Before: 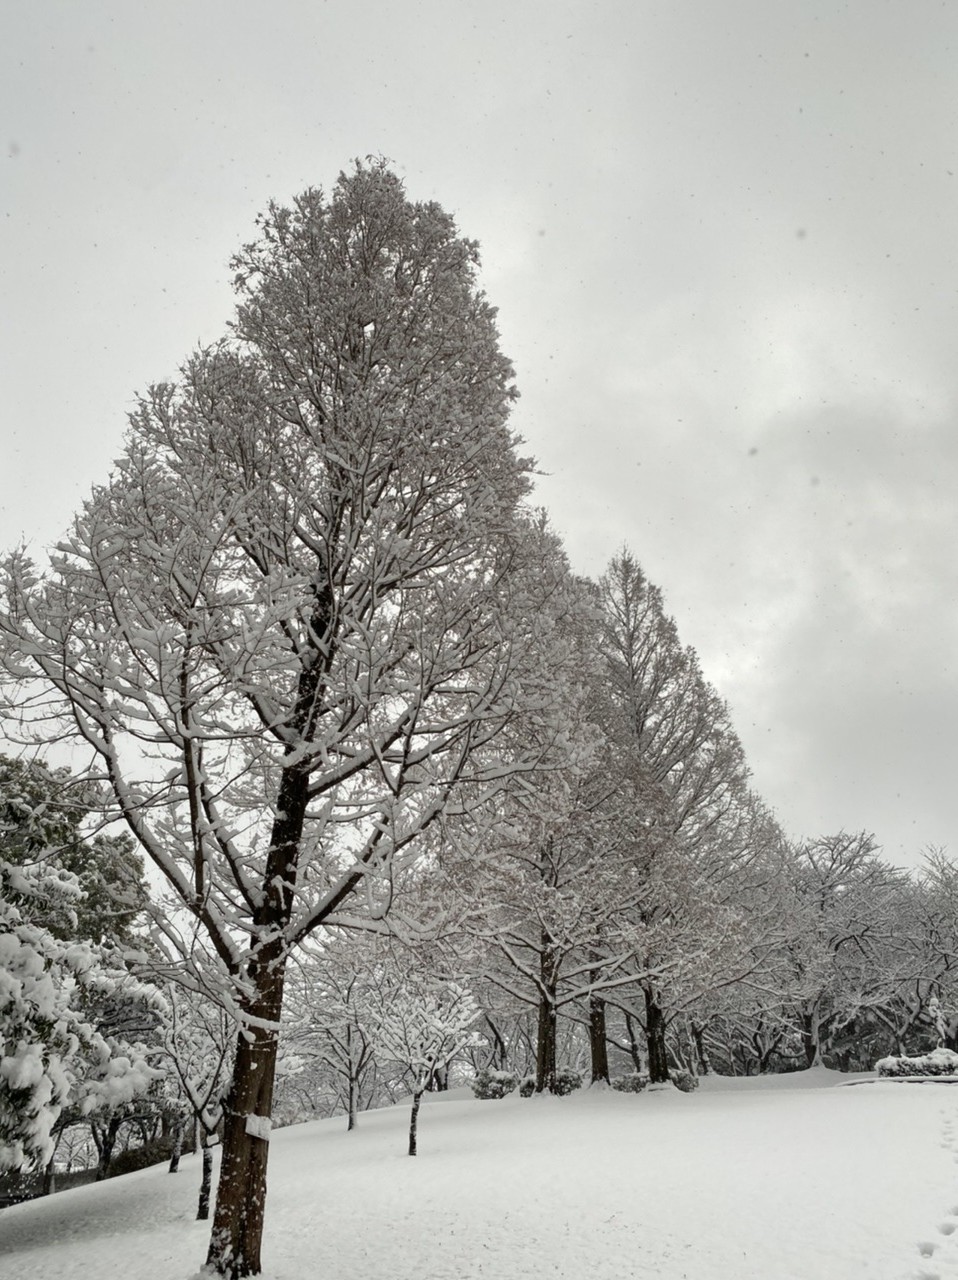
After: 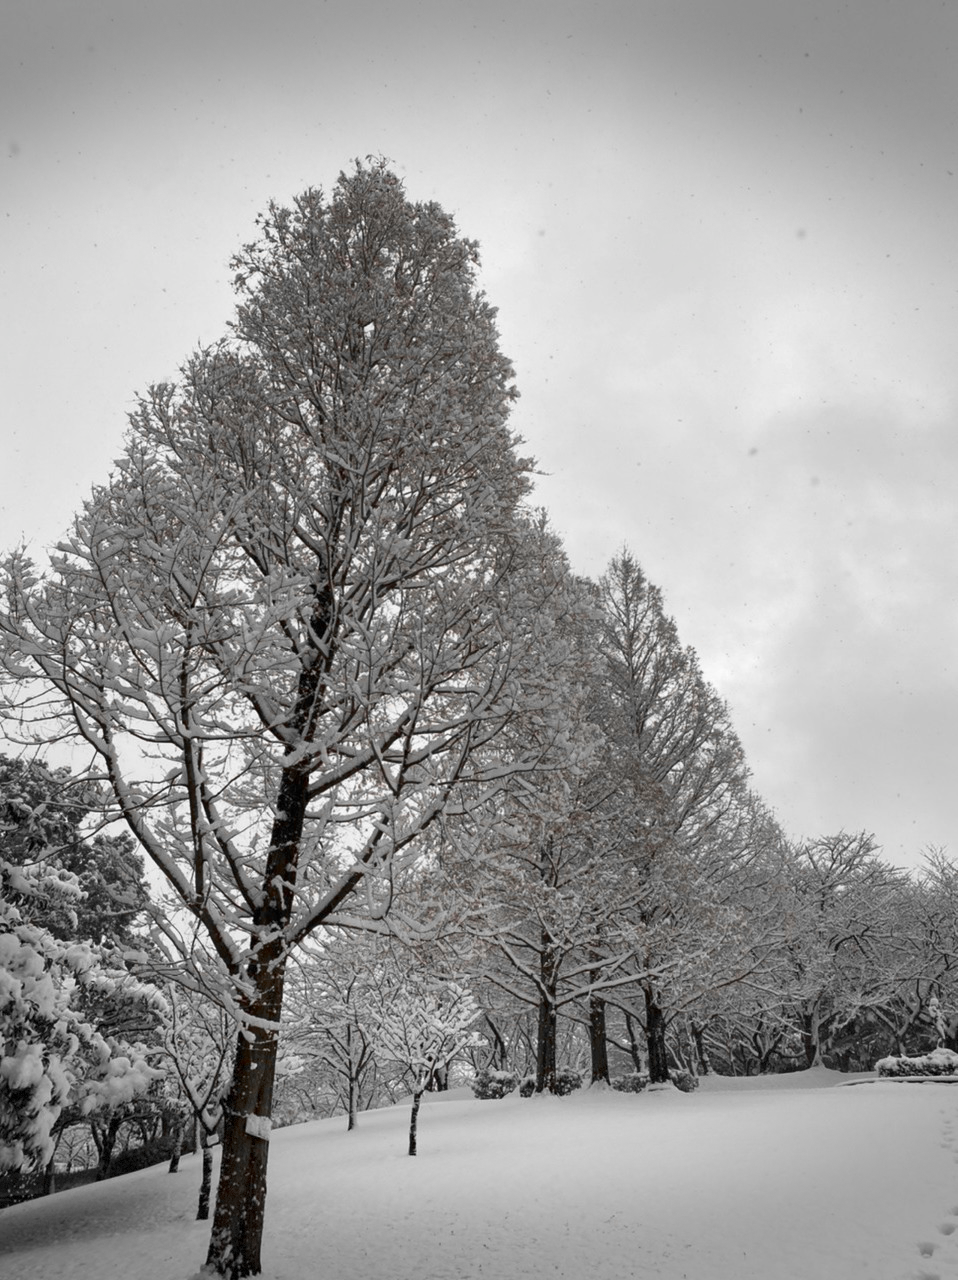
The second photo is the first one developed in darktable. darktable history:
shadows and highlights: shadows -30.85, highlights 30.49, highlights color adjustment 41.74%
color zones: curves: ch0 [(0, 0.497) (0.096, 0.361) (0.221, 0.538) (0.429, 0.5) (0.571, 0.5) (0.714, 0.5) (0.857, 0.5) (1, 0.497)]; ch1 [(0, 0.5) (0.143, 0.5) (0.257, -0.002) (0.429, 0.04) (0.571, -0.001) (0.714, -0.015) (0.857, 0.024) (1, 0.5)]
vignetting: fall-off start 100.78%, center (-0.117, -0.007), width/height ratio 1.322, dithering 8-bit output
exposure: exposure 0.175 EV, compensate highlight preservation false
contrast brightness saturation: contrast 0.041, saturation 0.073
color balance rgb: linear chroma grading › global chroma 8.777%, perceptual saturation grading › global saturation 0.464%, global vibrance 20%
tone equalizer: -8 EV 0.274 EV, -7 EV 0.412 EV, -6 EV 0.39 EV, -5 EV 0.287 EV, -3 EV -0.255 EV, -2 EV -0.429 EV, -1 EV -0.41 EV, +0 EV -0.27 EV
